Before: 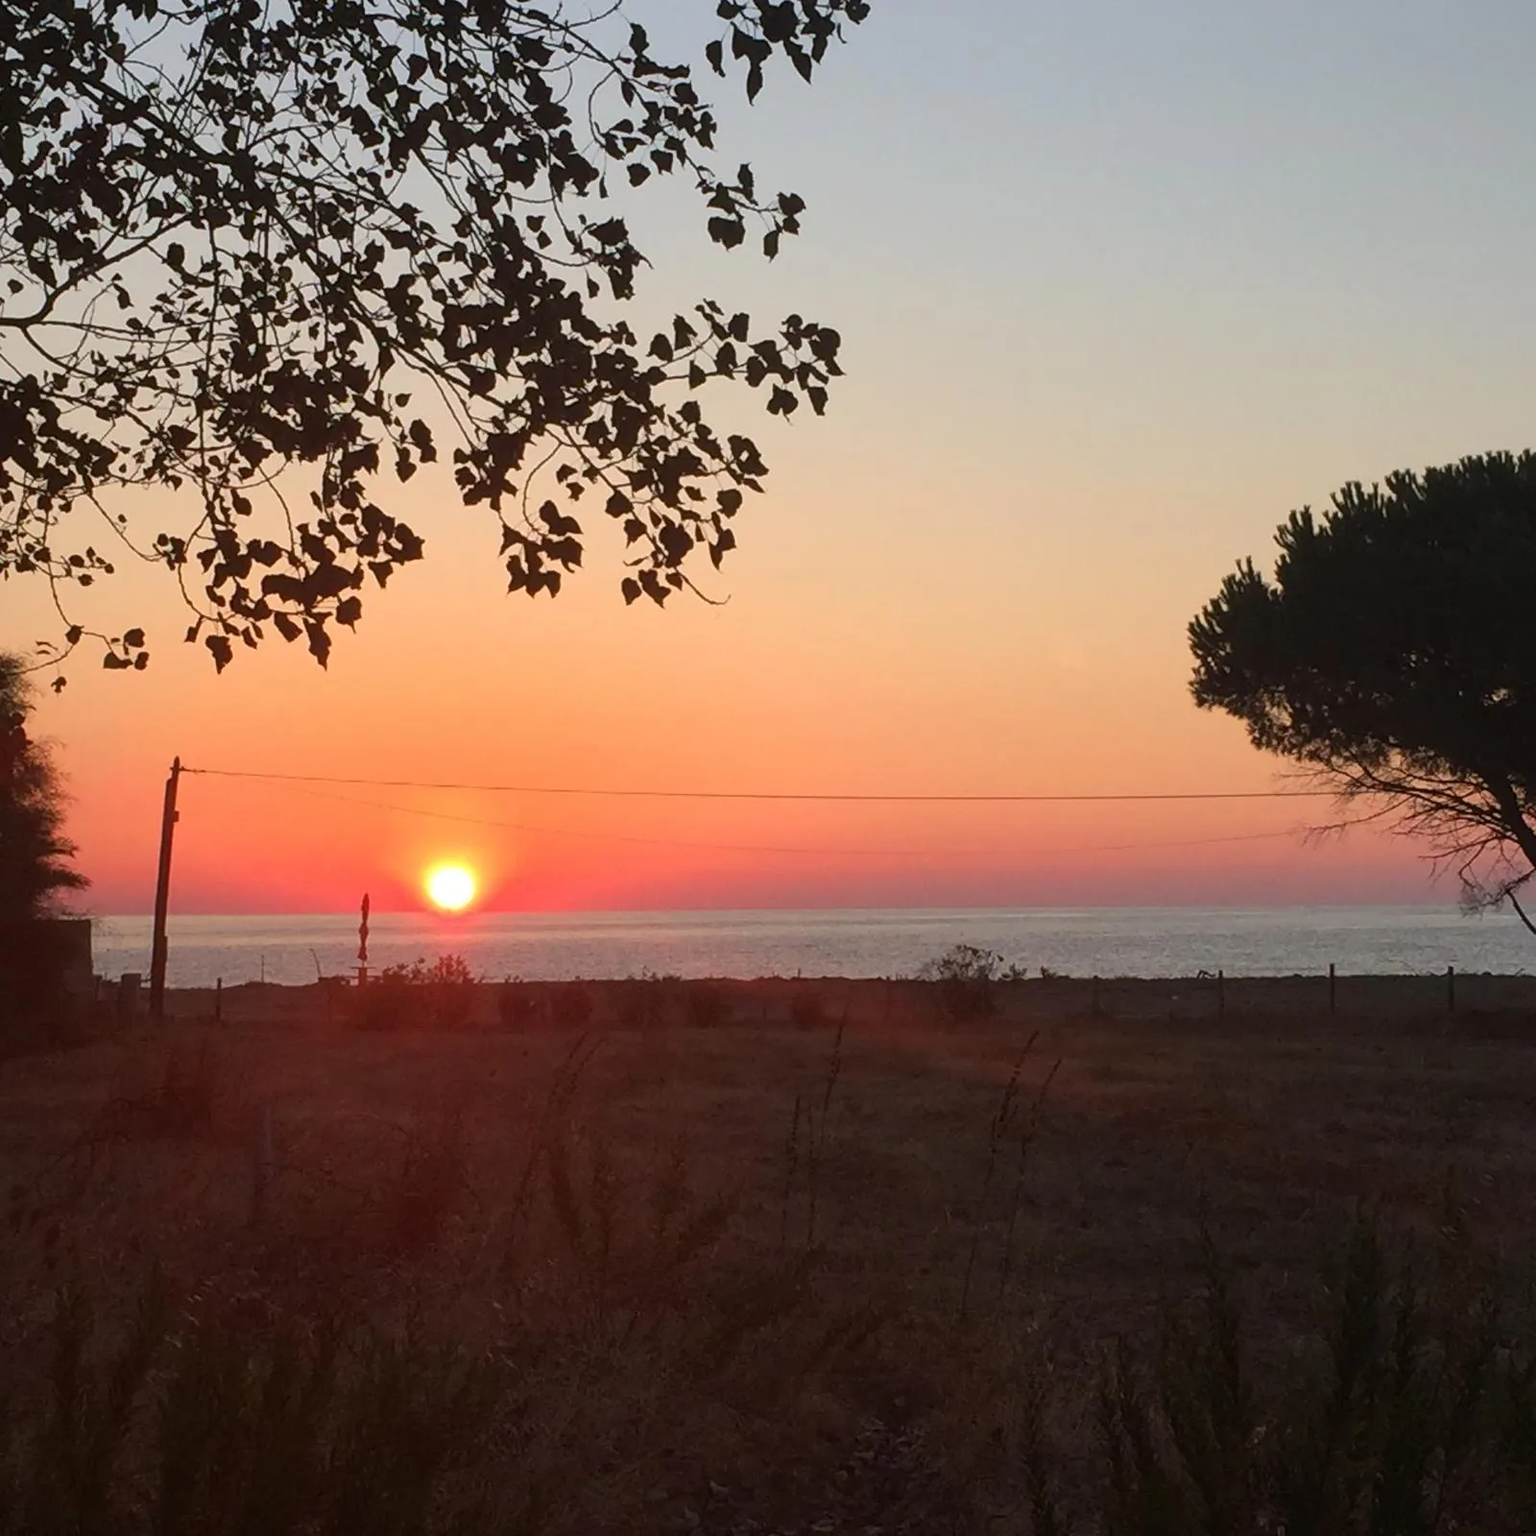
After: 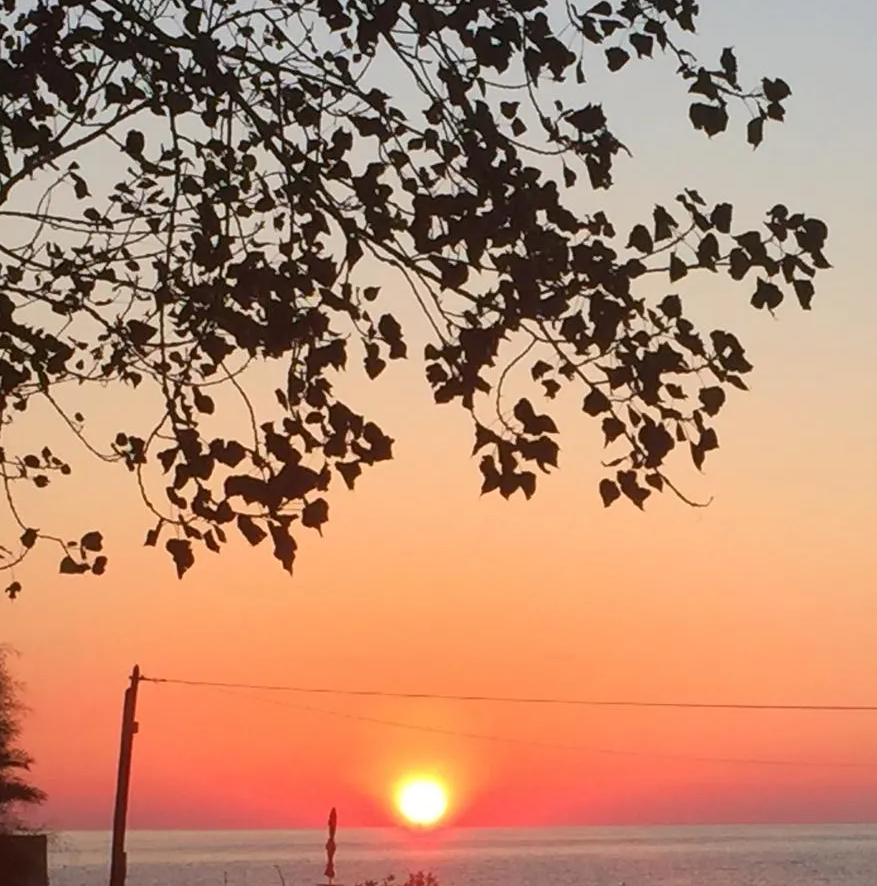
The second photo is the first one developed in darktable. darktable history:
crop and rotate: left 3.019%, top 7.704%, right 42.153%, bottom 36.889%
